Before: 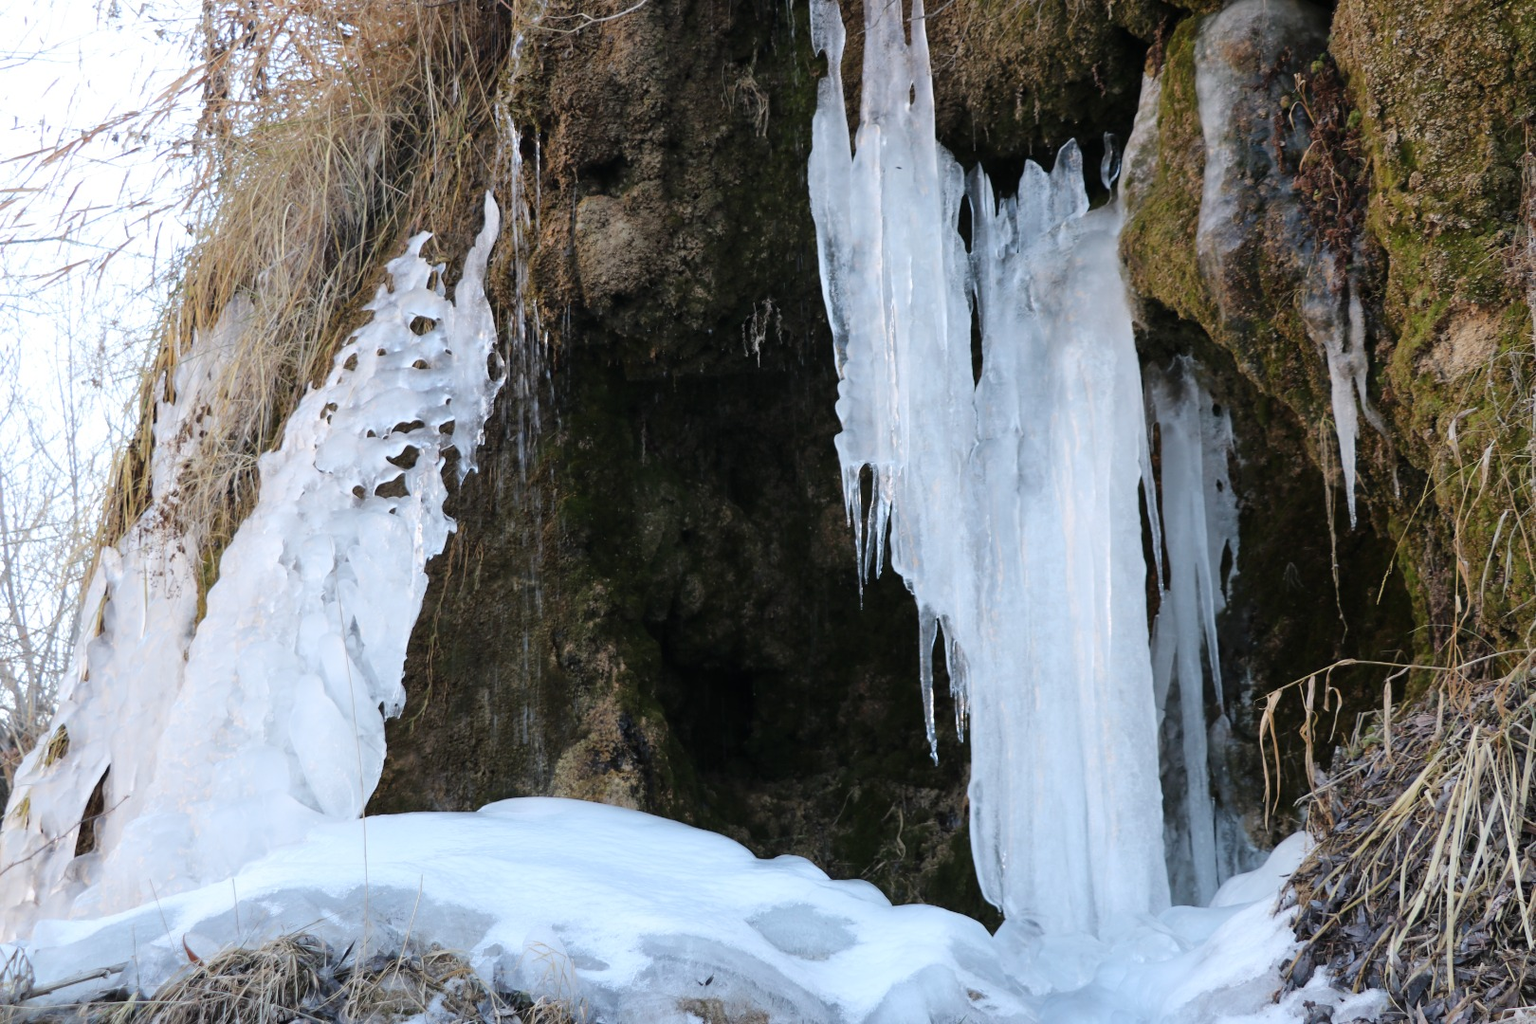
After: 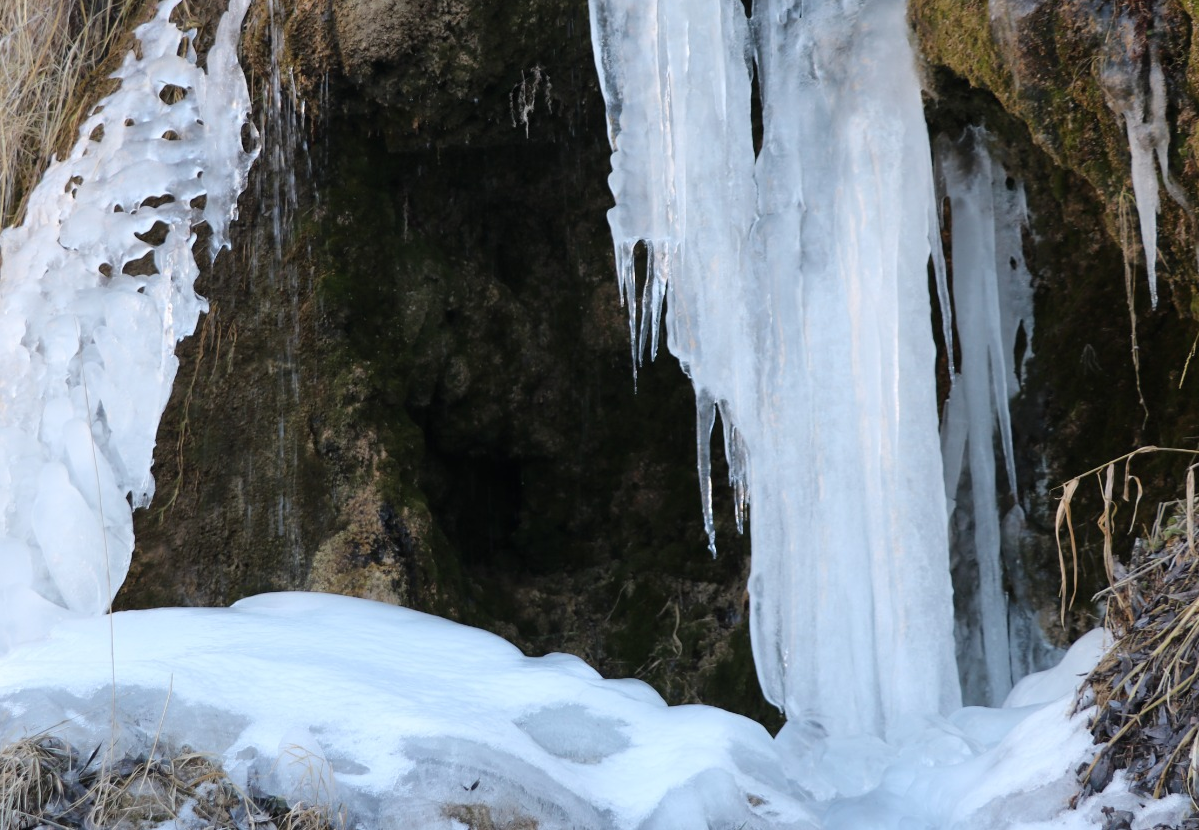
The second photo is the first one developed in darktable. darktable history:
crop: left 16.853%, top 23.114%, right 9.077%
